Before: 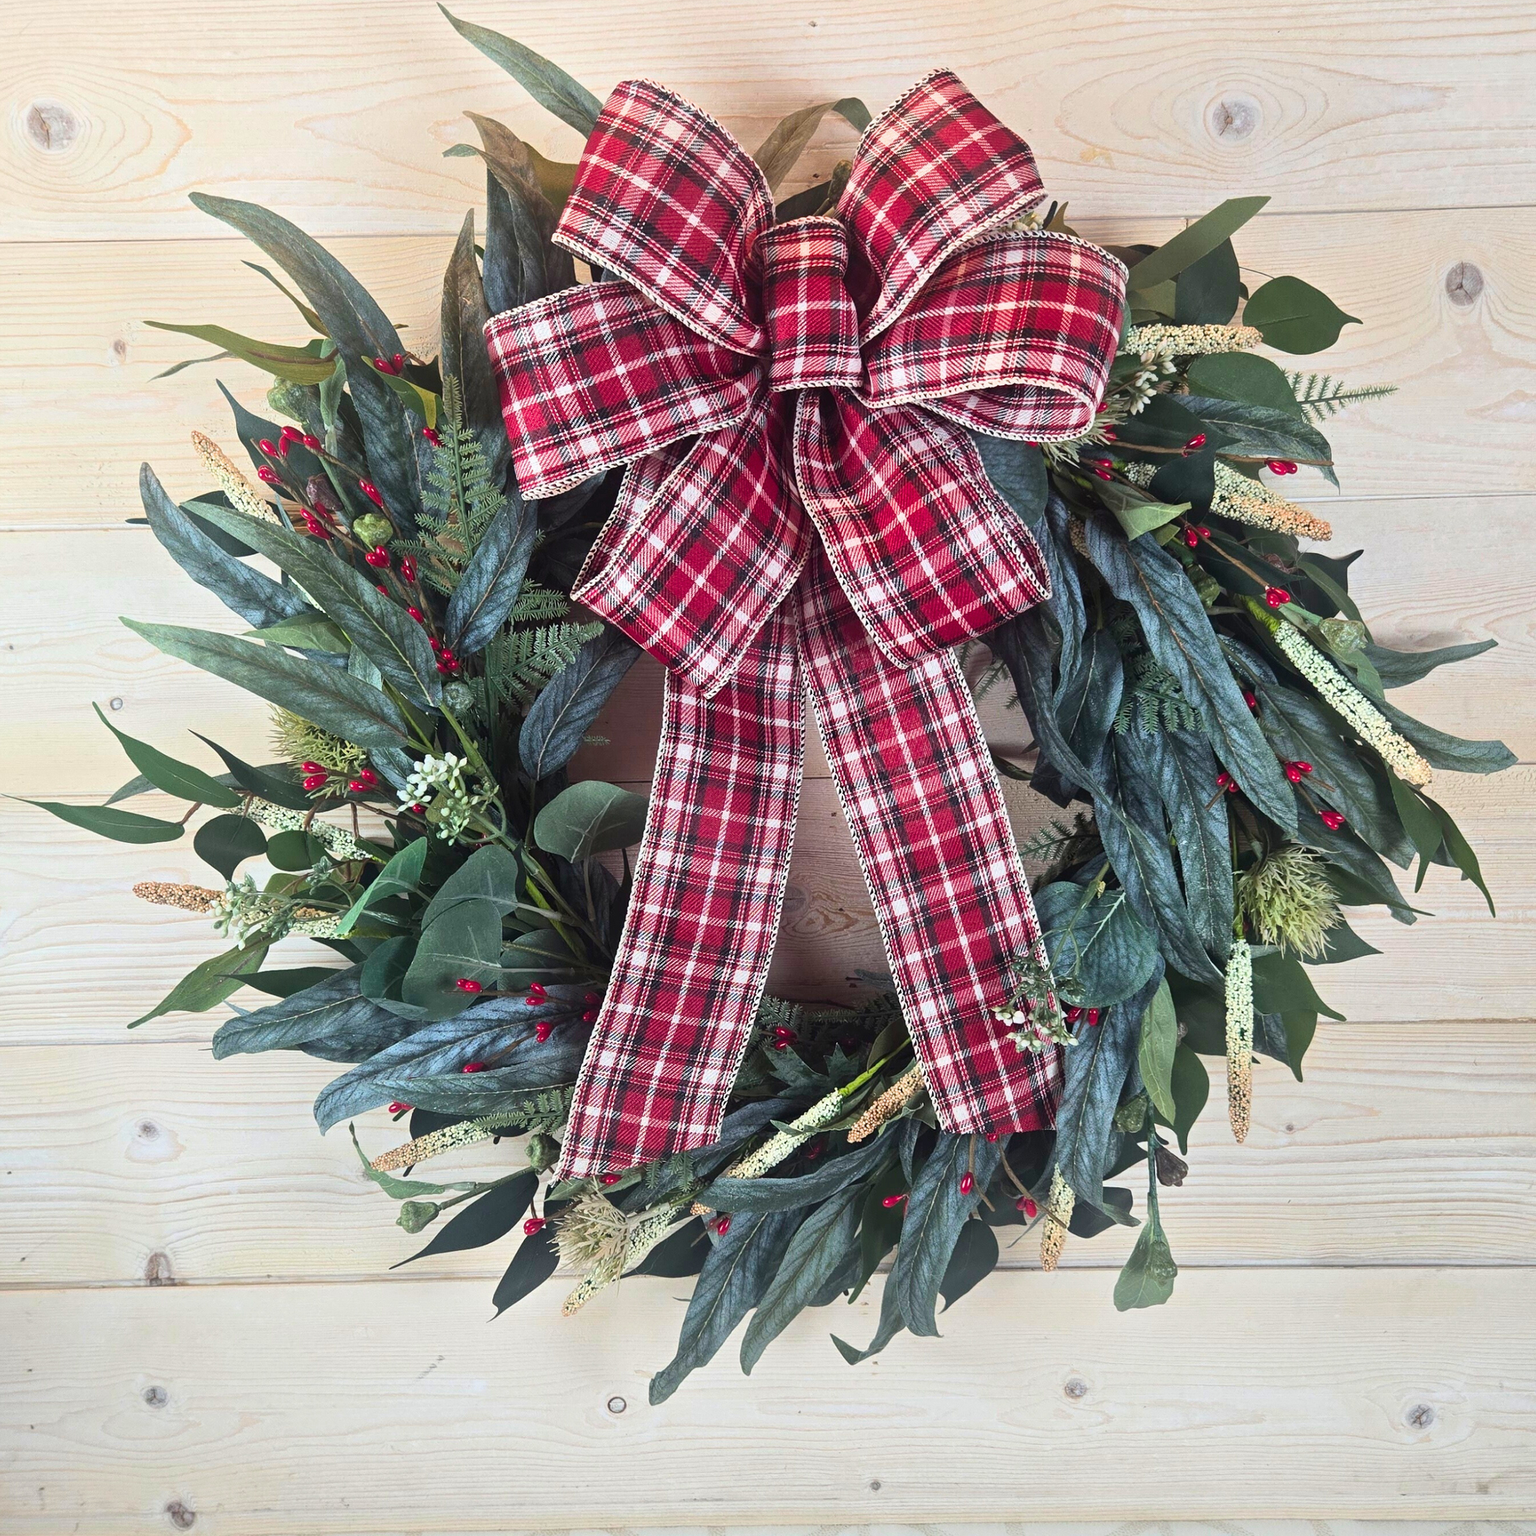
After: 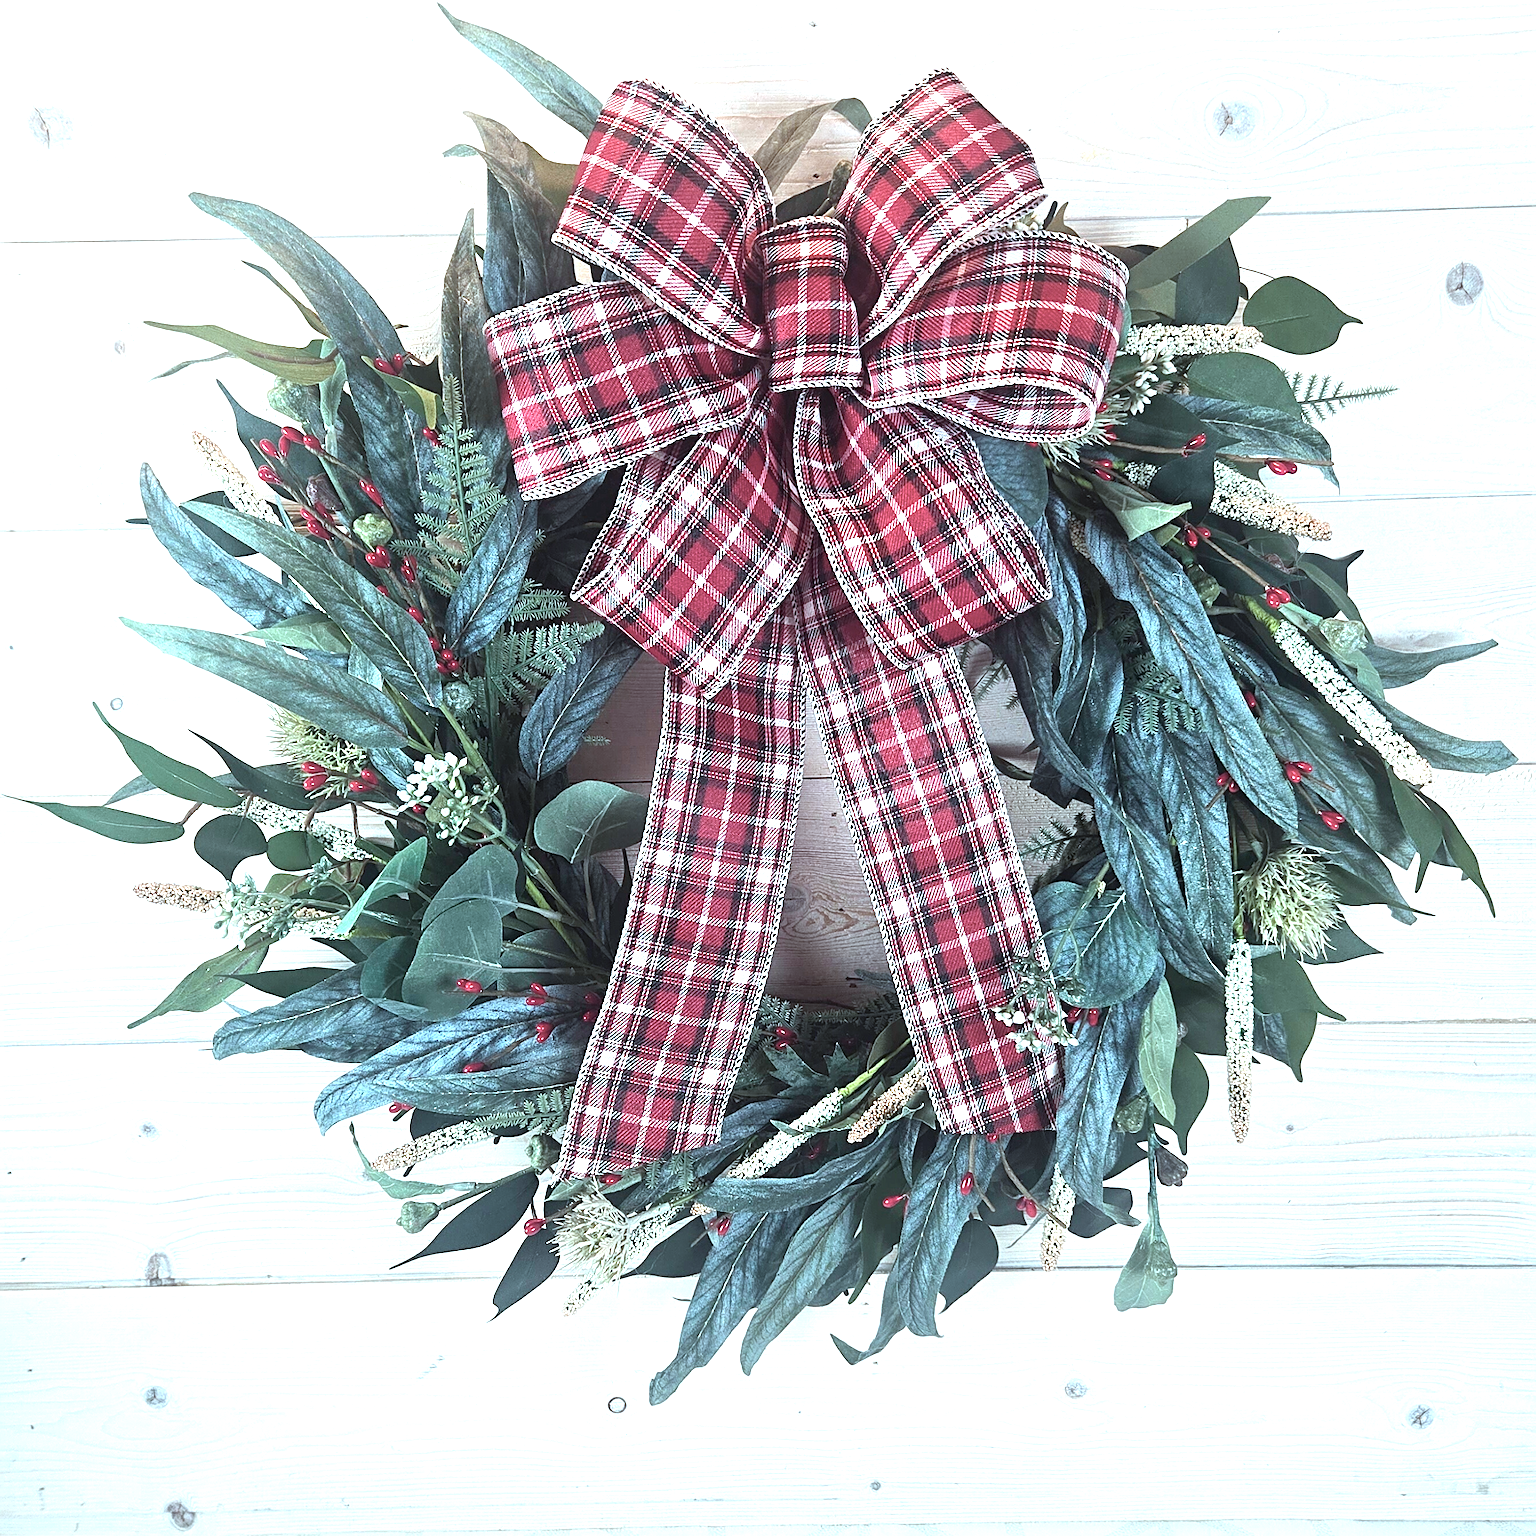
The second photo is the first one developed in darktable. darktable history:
sharpen: on, module defaults
color correction: highlights a* -12.64, highlights b* -18.1, saturation 0.7
exposure: black level correction 0, exposure 0.95 EV, compensate exposure bias true, compensate highlight preservation false
